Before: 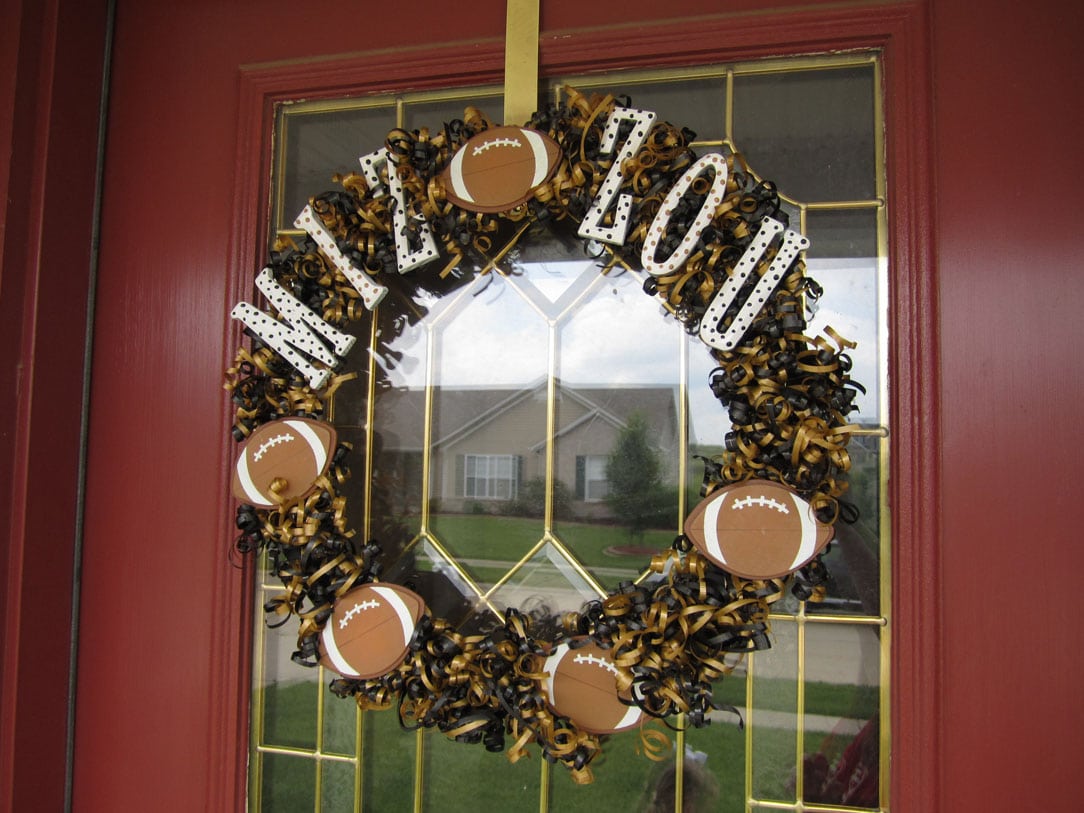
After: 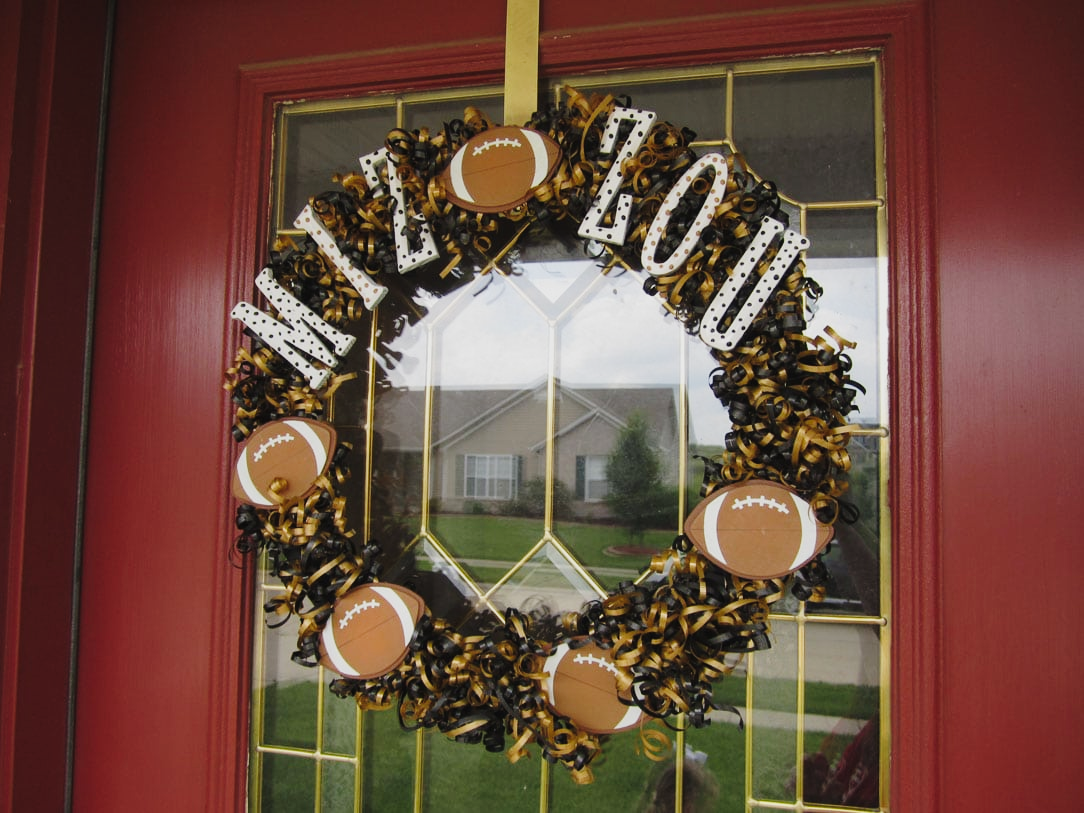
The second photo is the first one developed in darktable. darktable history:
tone equalizer: mask exposure compensation -0.514 EV
tone curve: curves: ch0 [(0, 0.023) (0.184, 0.168) (0.491, 0.519) (0.748, 0.765) (1, 0.919)]; ch1 [(0, 0) (0.179, 0.173) (0.322, 0.32) (0.424, 0.424) (0.496, 0.501) (0.563, 0.586) (0.761, 0.803) (1, 1)]; ch2 [(0, 0) (0.434, 0.447) (0.483, 0.487) (0.557, 0.541) (0.697, 0.68) (1, 1)], preserve colors none
